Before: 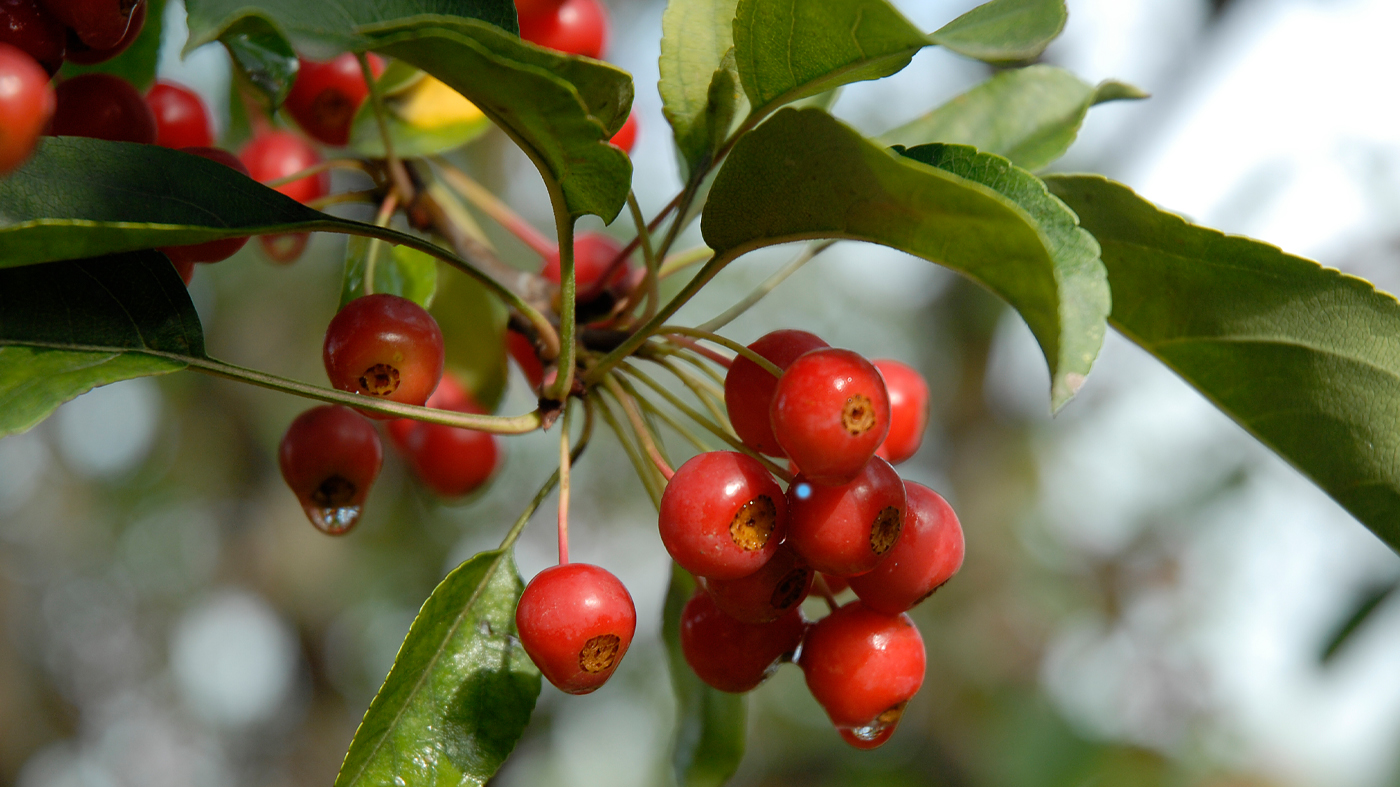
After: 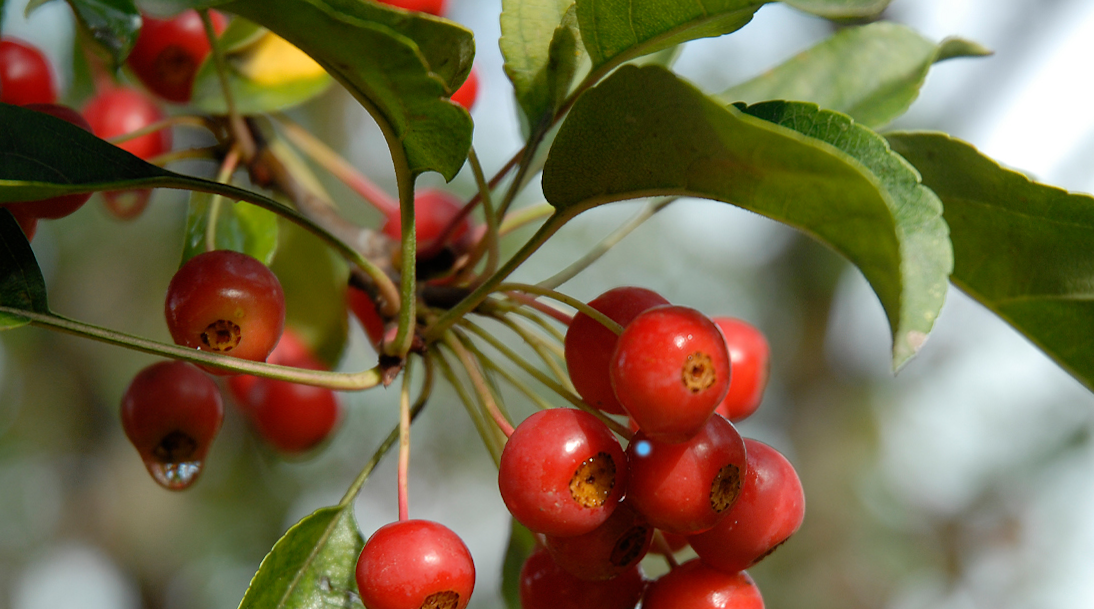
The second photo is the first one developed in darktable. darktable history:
tone equalizer: on, module defaults
crop and rotate: left 10.77%, top 5.1%, right 10.41%, bottom 16.76%
rotate and perspective: rotation 0.192°, lens shift (horizontal) -0.015, crop left 0.005, crop right 0.996, crop top 0.006, crop bottom 0.99
